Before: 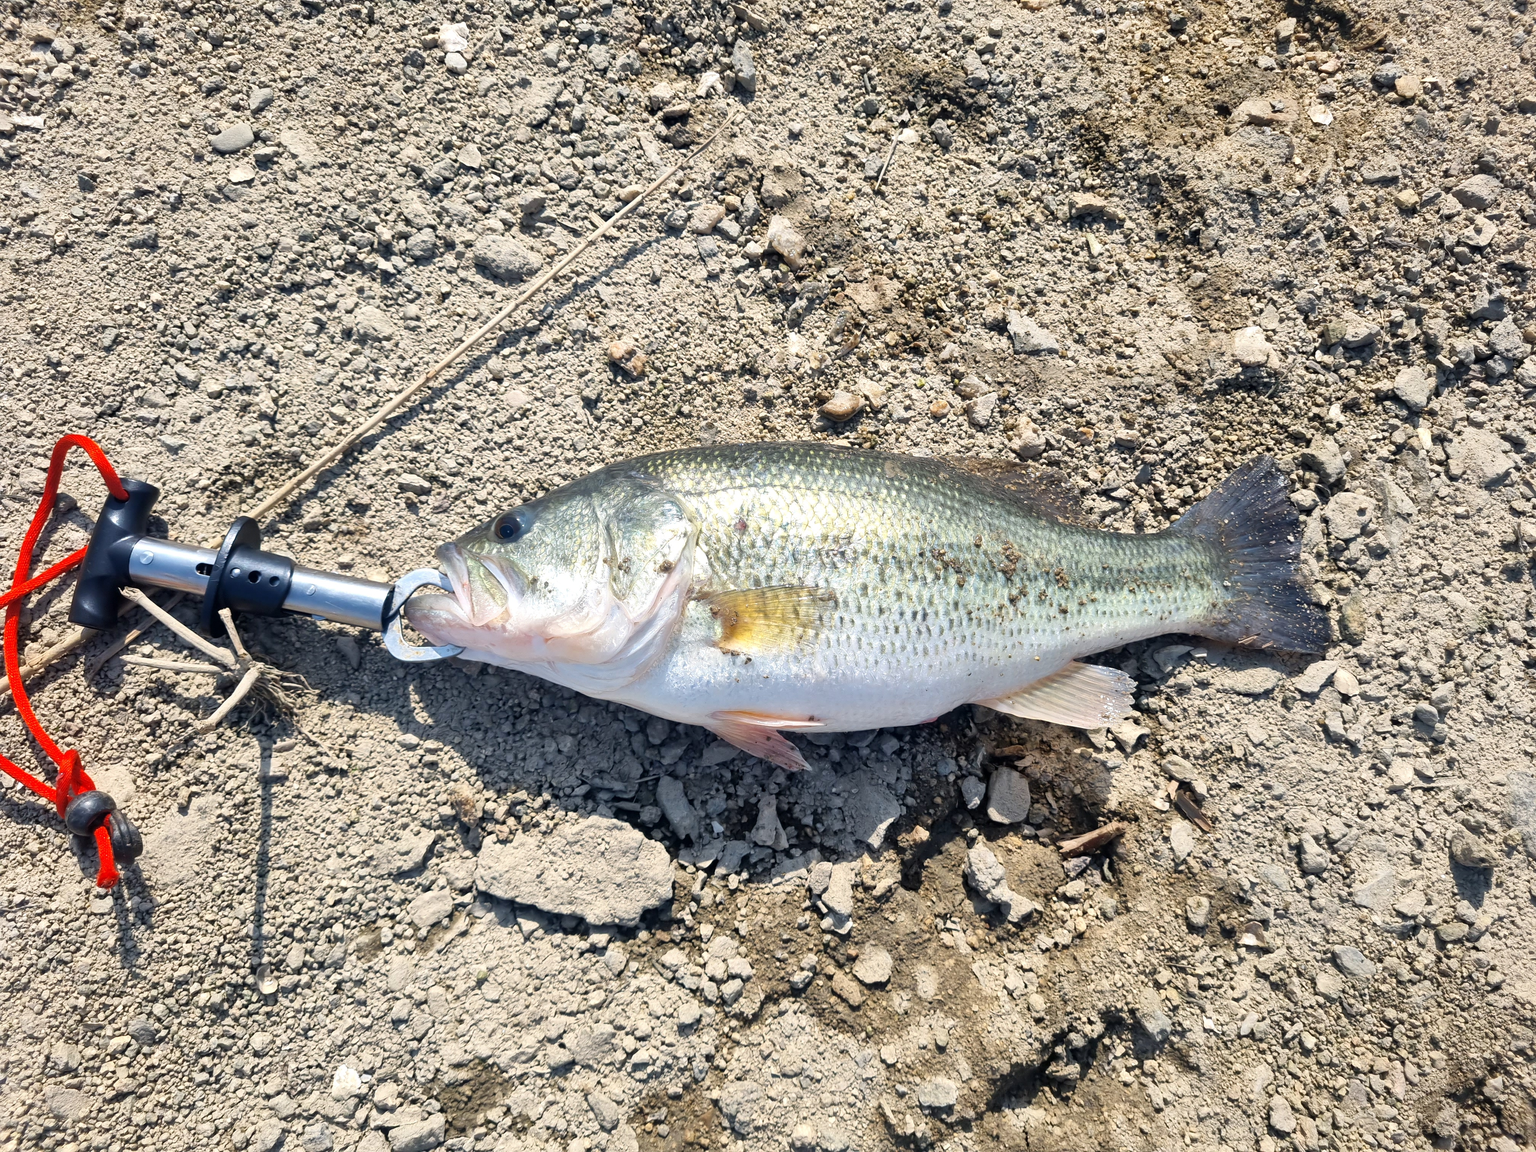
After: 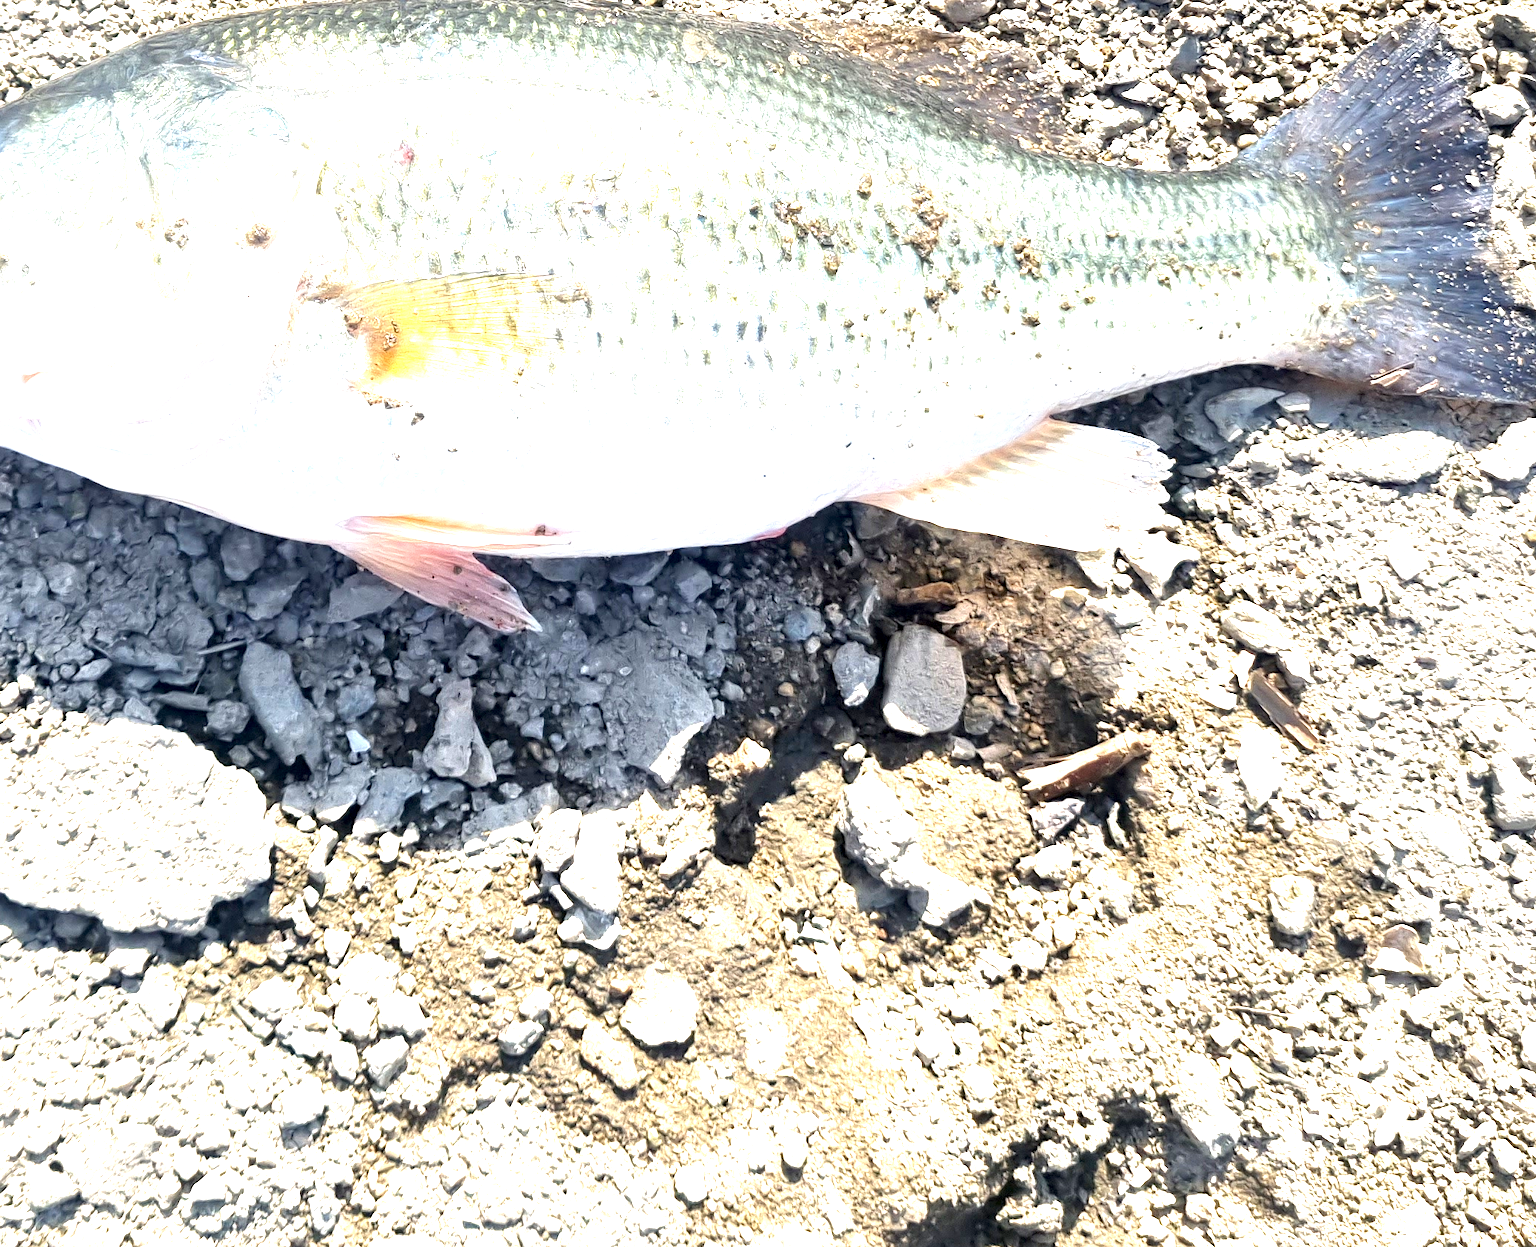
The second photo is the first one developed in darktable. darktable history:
exposure: black level correction 0.001, exposure 1.71 EV, compensate highlight preservation false
crop: left 34.733%, top 38.691%, right 13.804%, bottom 5.481%
